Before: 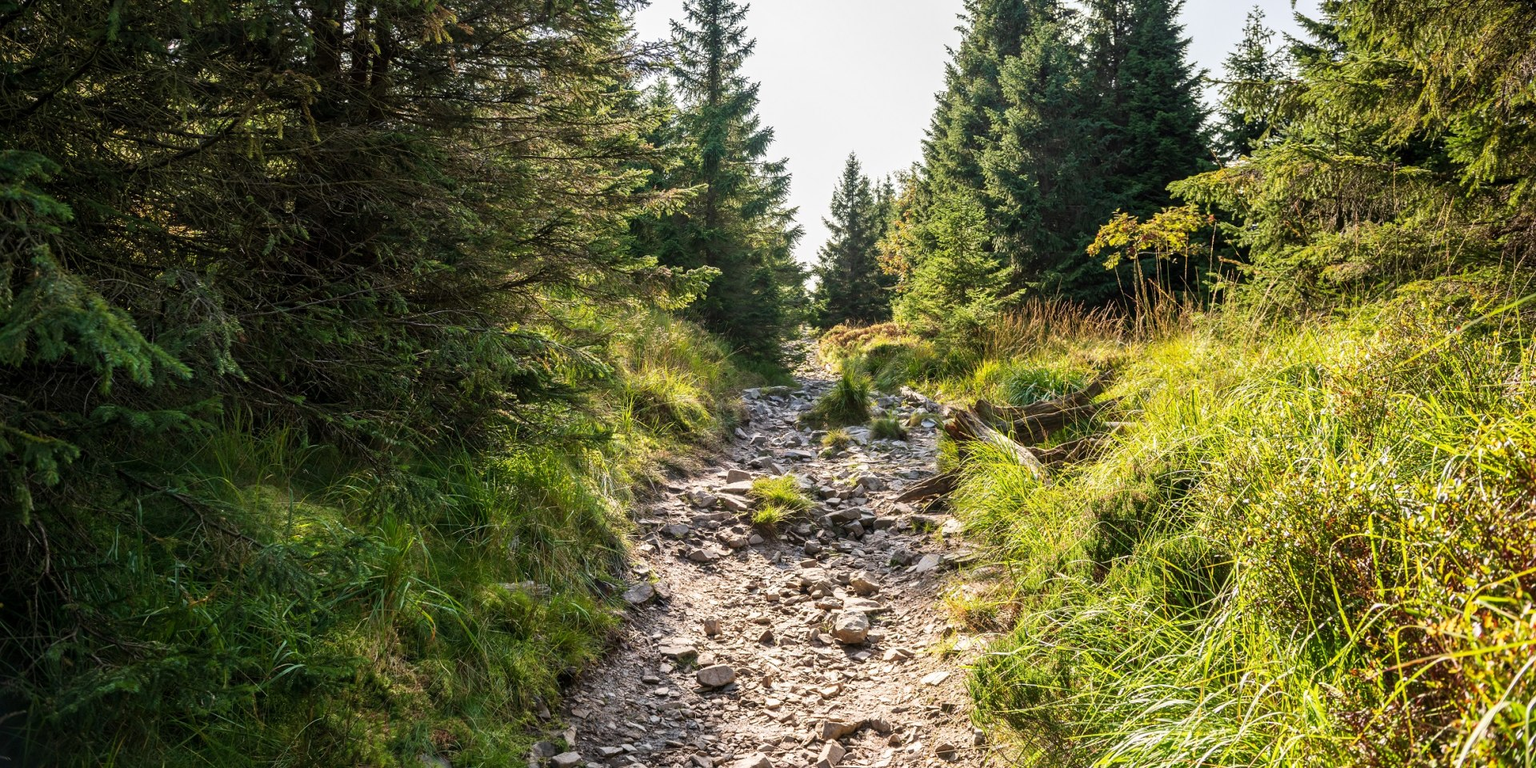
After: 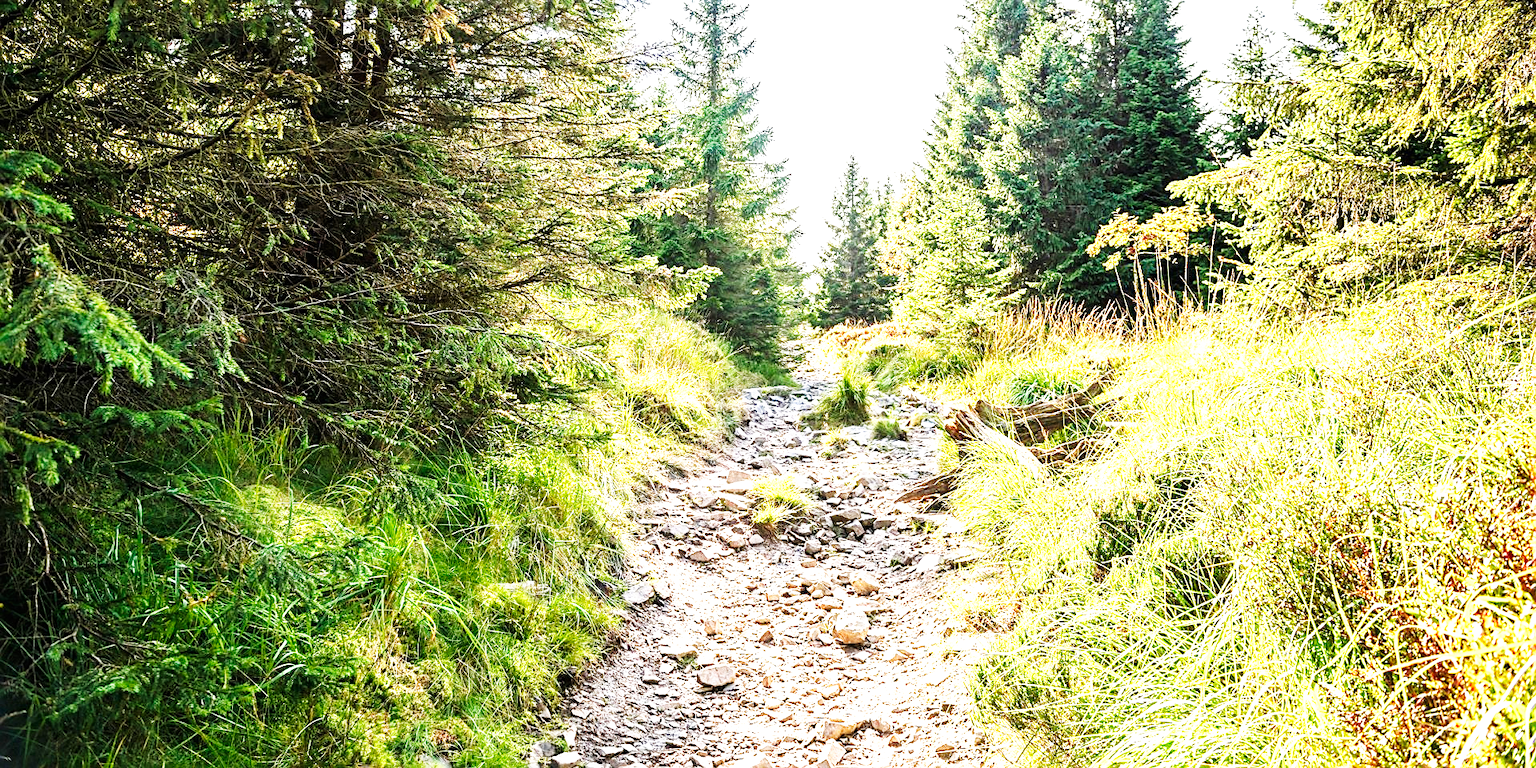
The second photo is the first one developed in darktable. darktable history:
base curve: curves: ch0 [(0, 0) (0.007, 0.004) (0.027, 0.03) (0.046, 0.07) (0.207, 0.54) (0.442, 0.872) (0.673, 0.972) (1, 1)], preserve colors none
sharpen: on, module defaults
exposure: black level correction 0, exposure 1.45 EV, compensate exposure bias true, compensate highlight preservation false
